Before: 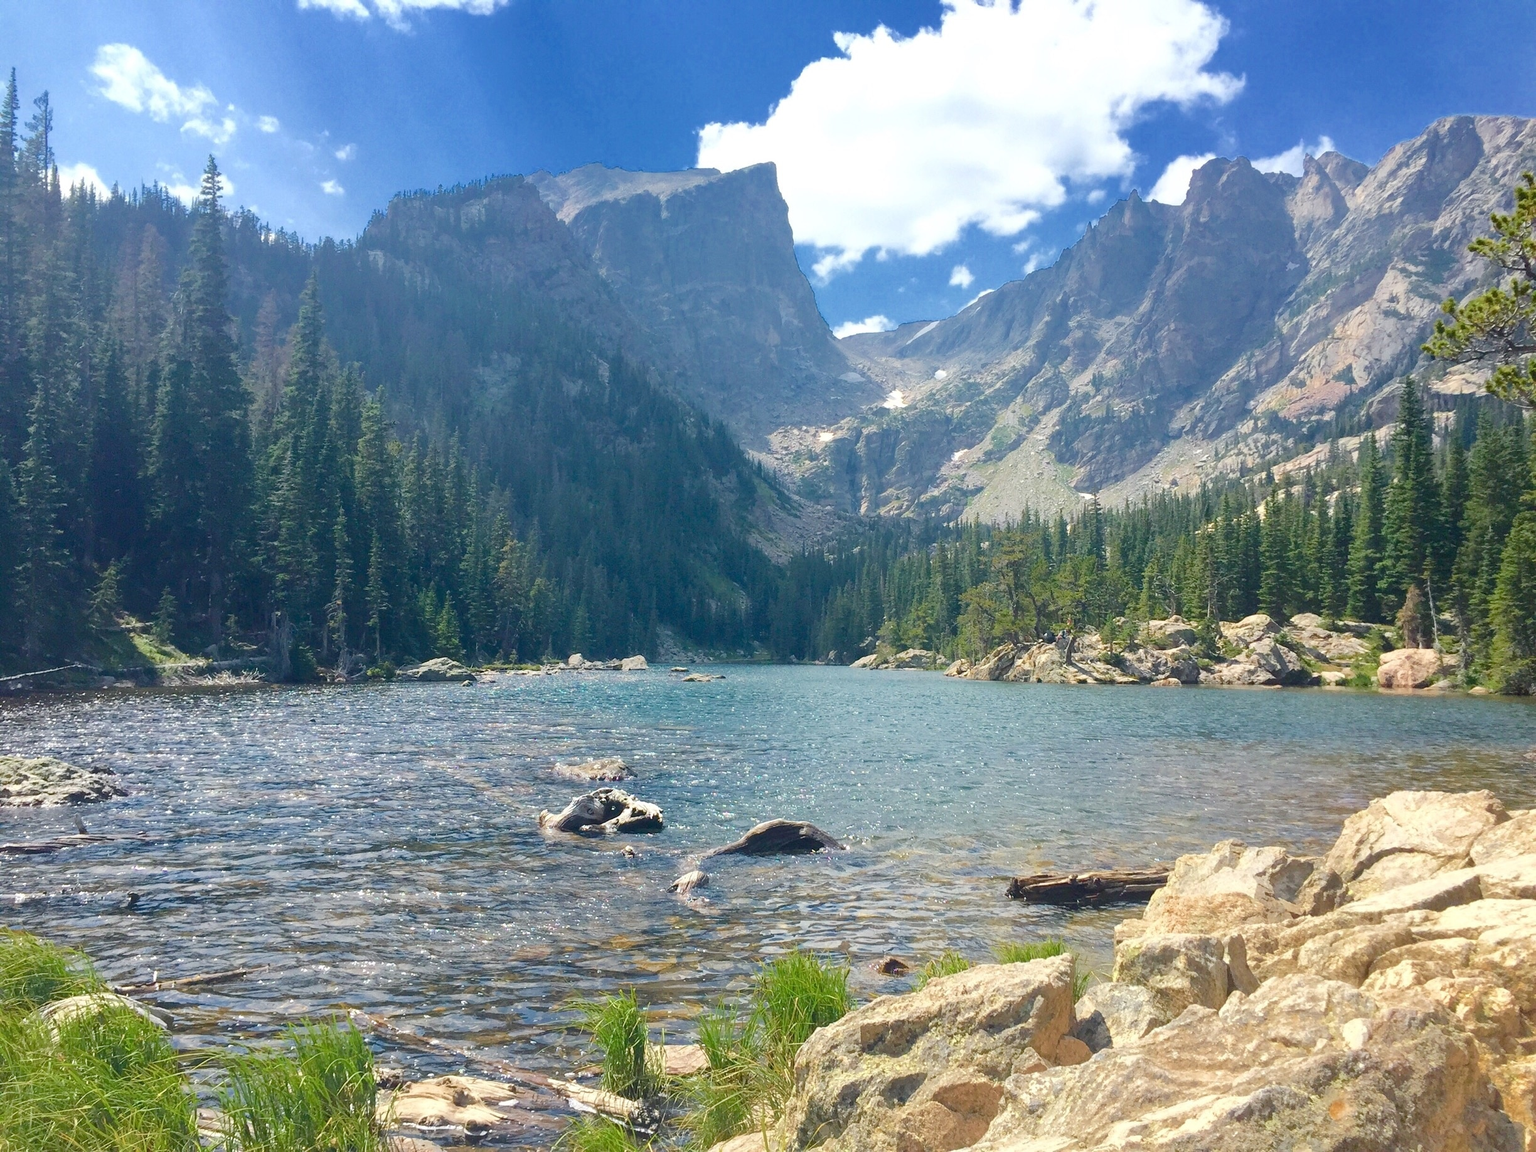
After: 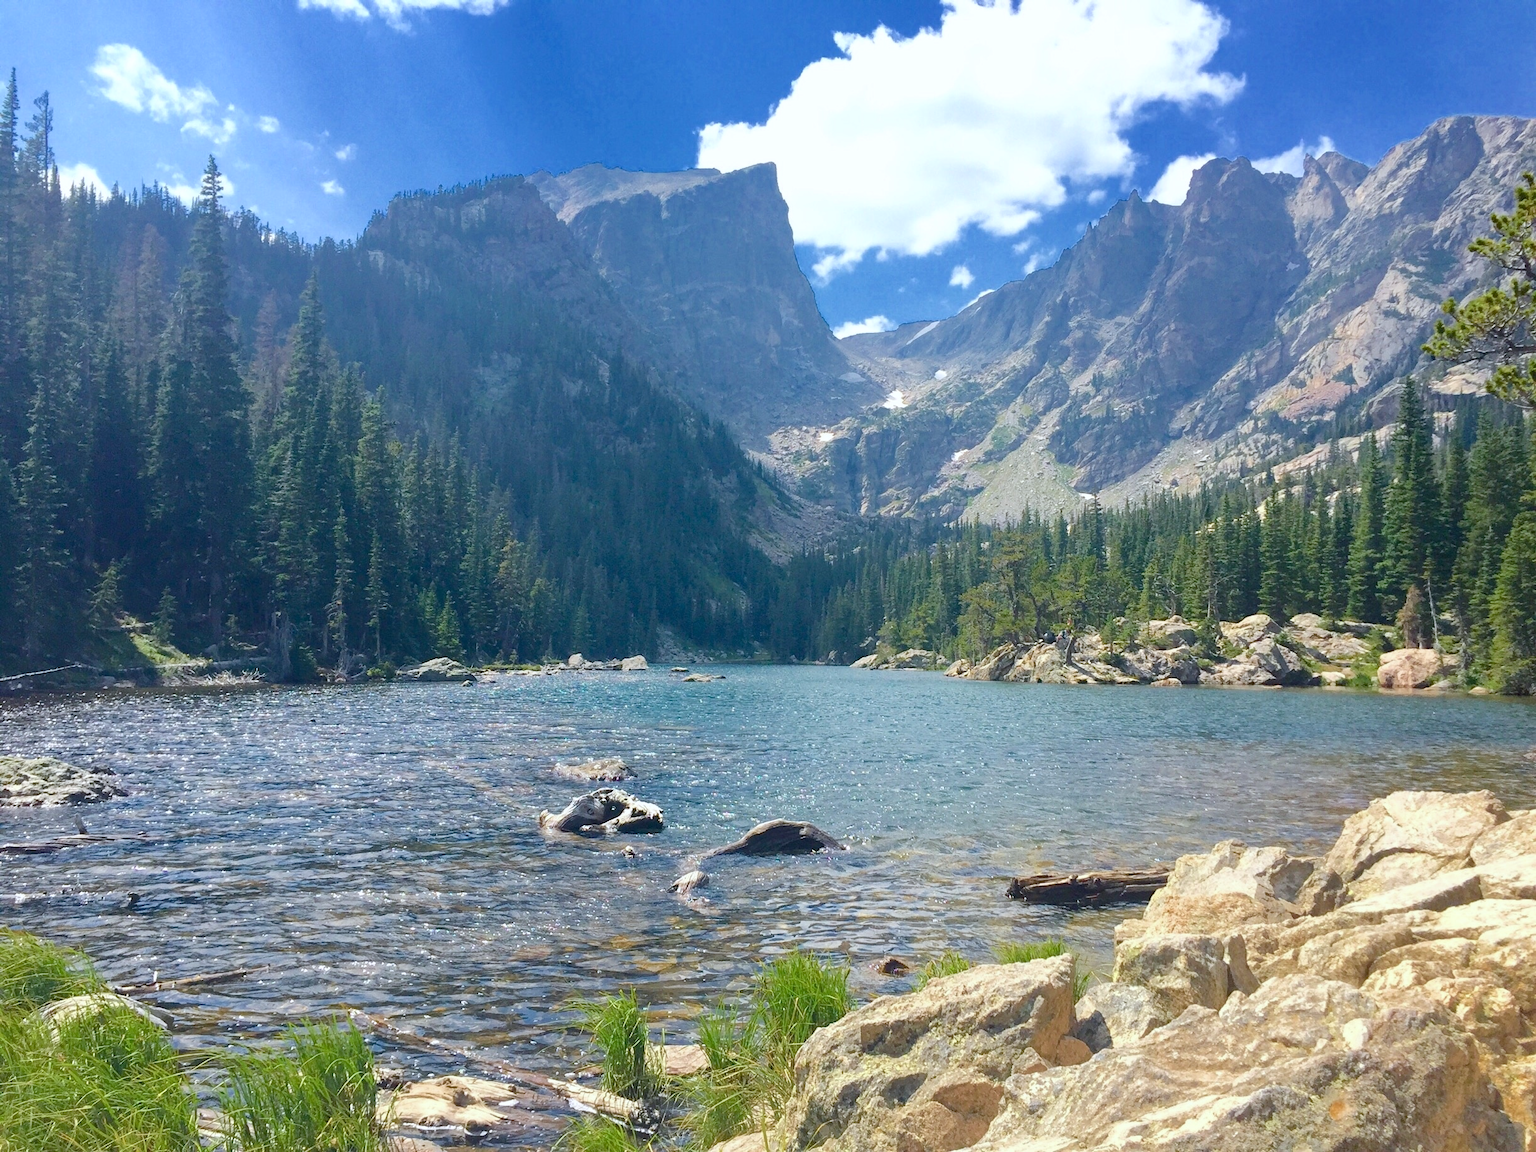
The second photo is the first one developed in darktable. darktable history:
haze removal: strength 0.1, compatibility mode true, adaptive false
white balance: red 0.974, blue 1.044
